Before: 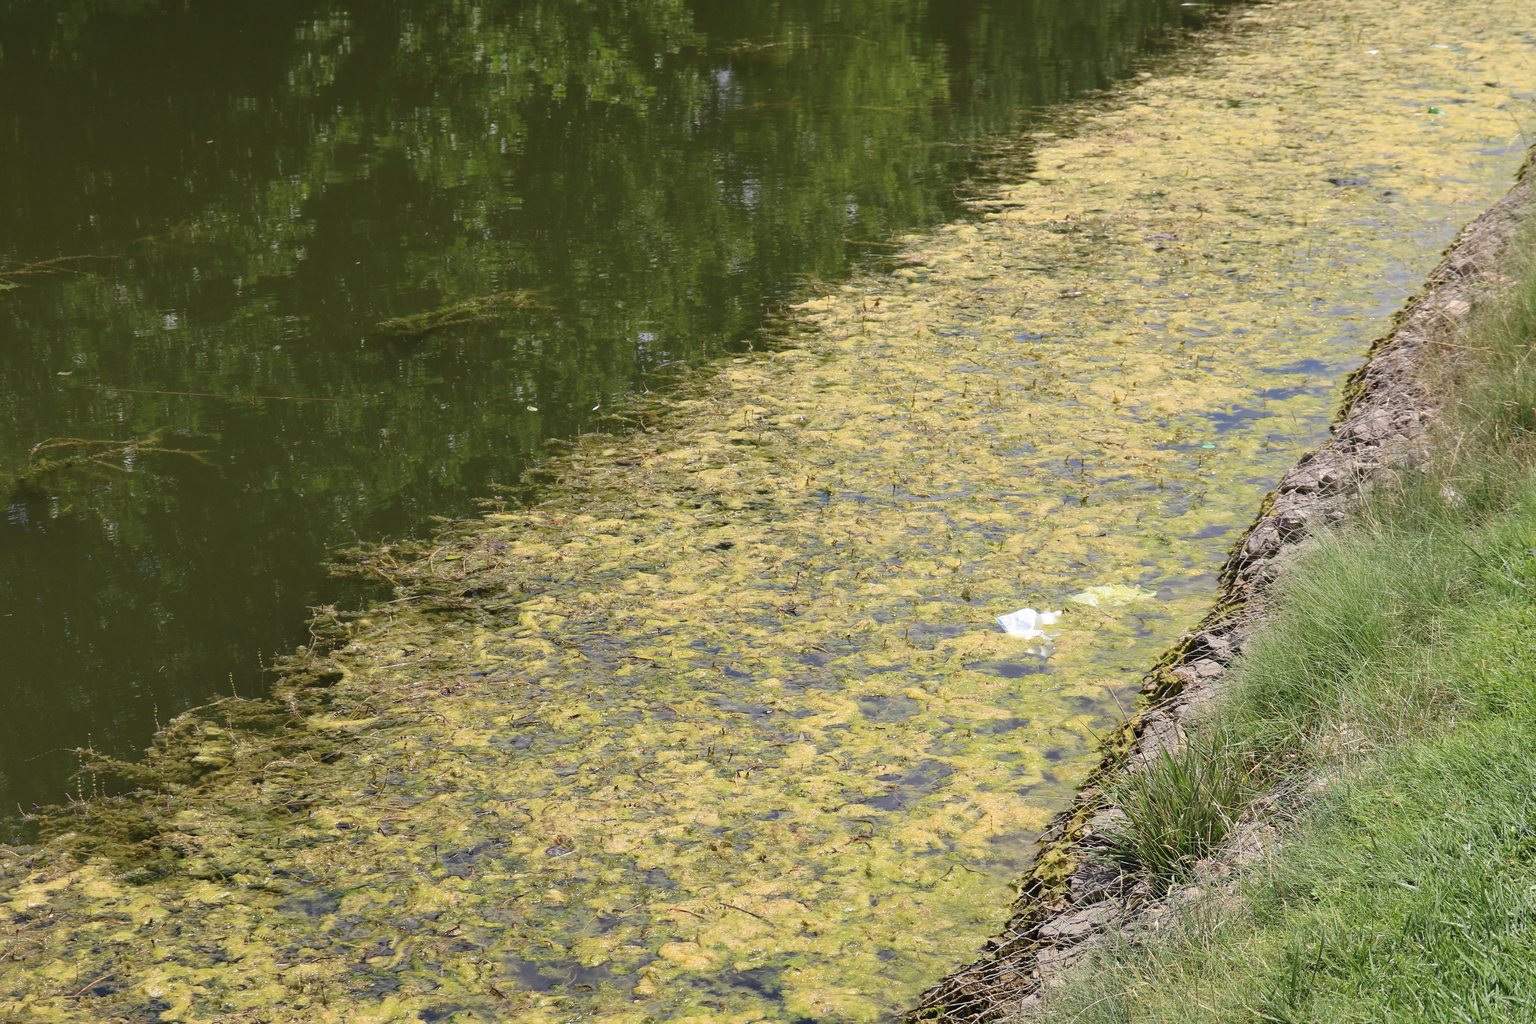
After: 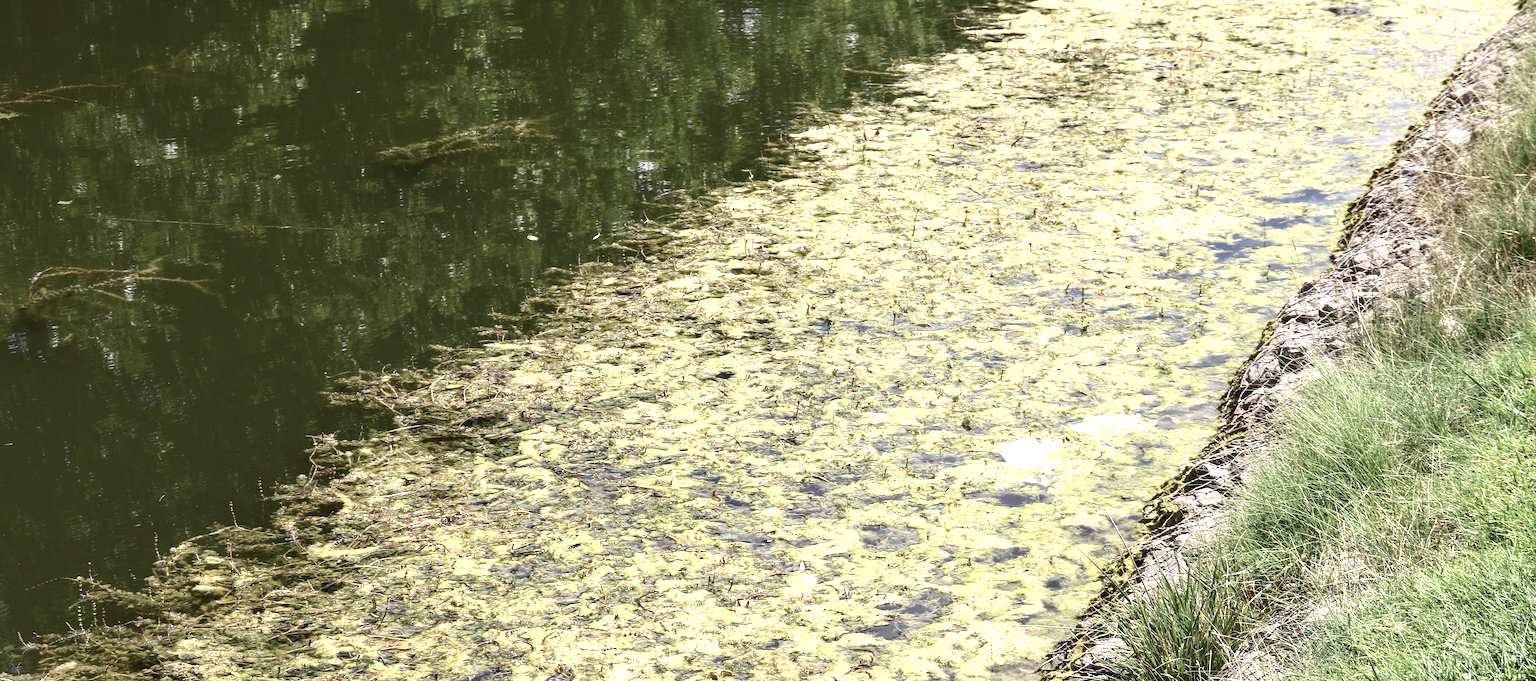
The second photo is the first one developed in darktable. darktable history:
local contrast: on, module defaults
crop: top 16.727%, bottom 16.727%
exposure: black level correction 0, exposure 0.9 EV, compensate highlight preservation false
color balance rgb: perceptual saturation grading › highlights -31.88%, perceptual saturation grading › mid-tones 5.8%, perceptual saturation grading › shadows 18.12%, perceptual brilliance grading › highlights 3.62%, perceptual brilliance grading › mid-tones -18.12%, perceptual brilliance grading › shadows -41.3%
